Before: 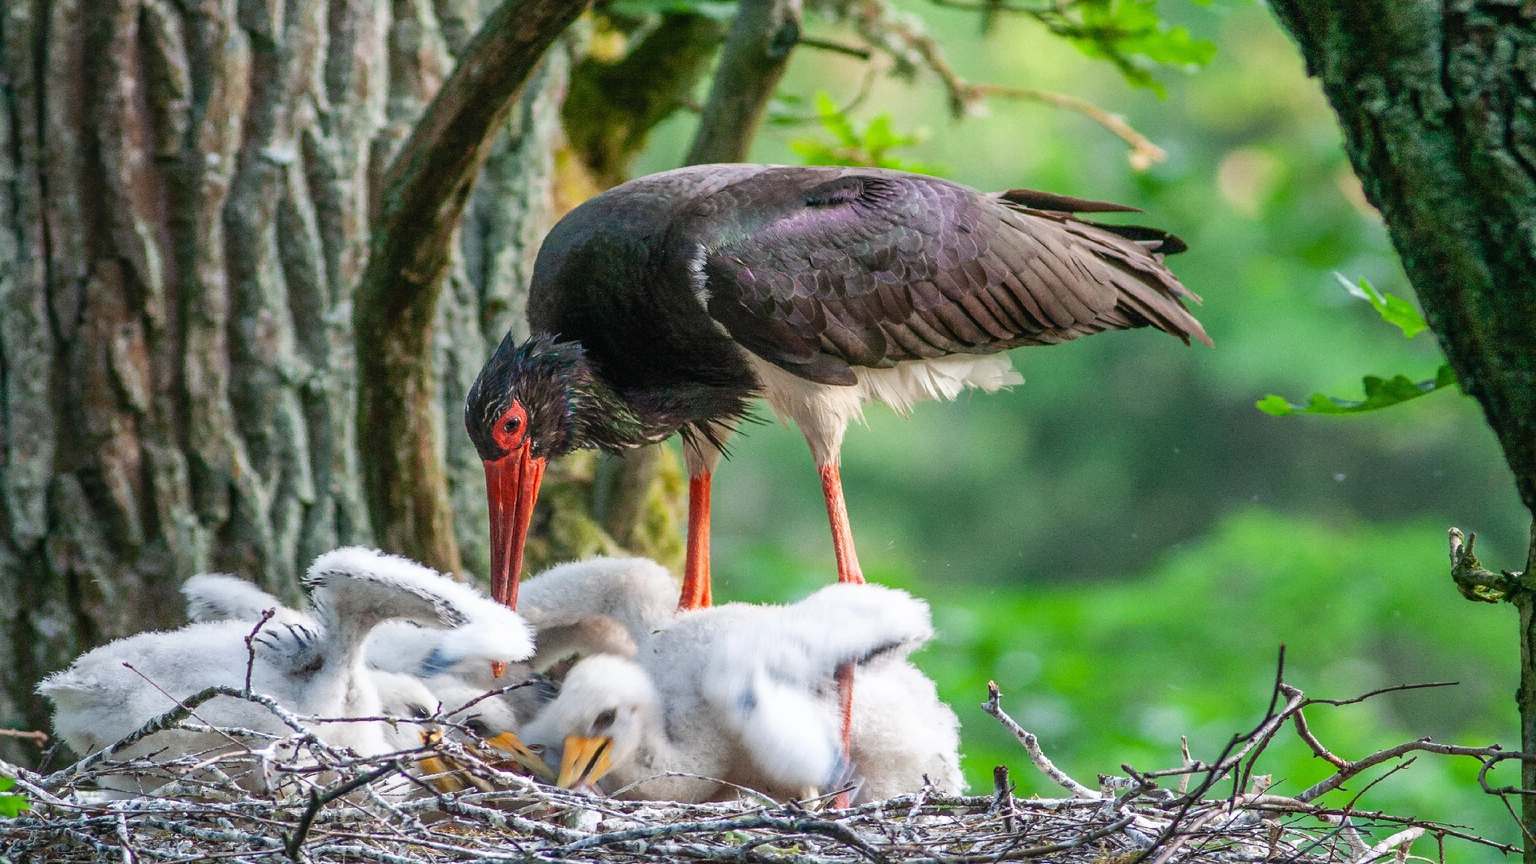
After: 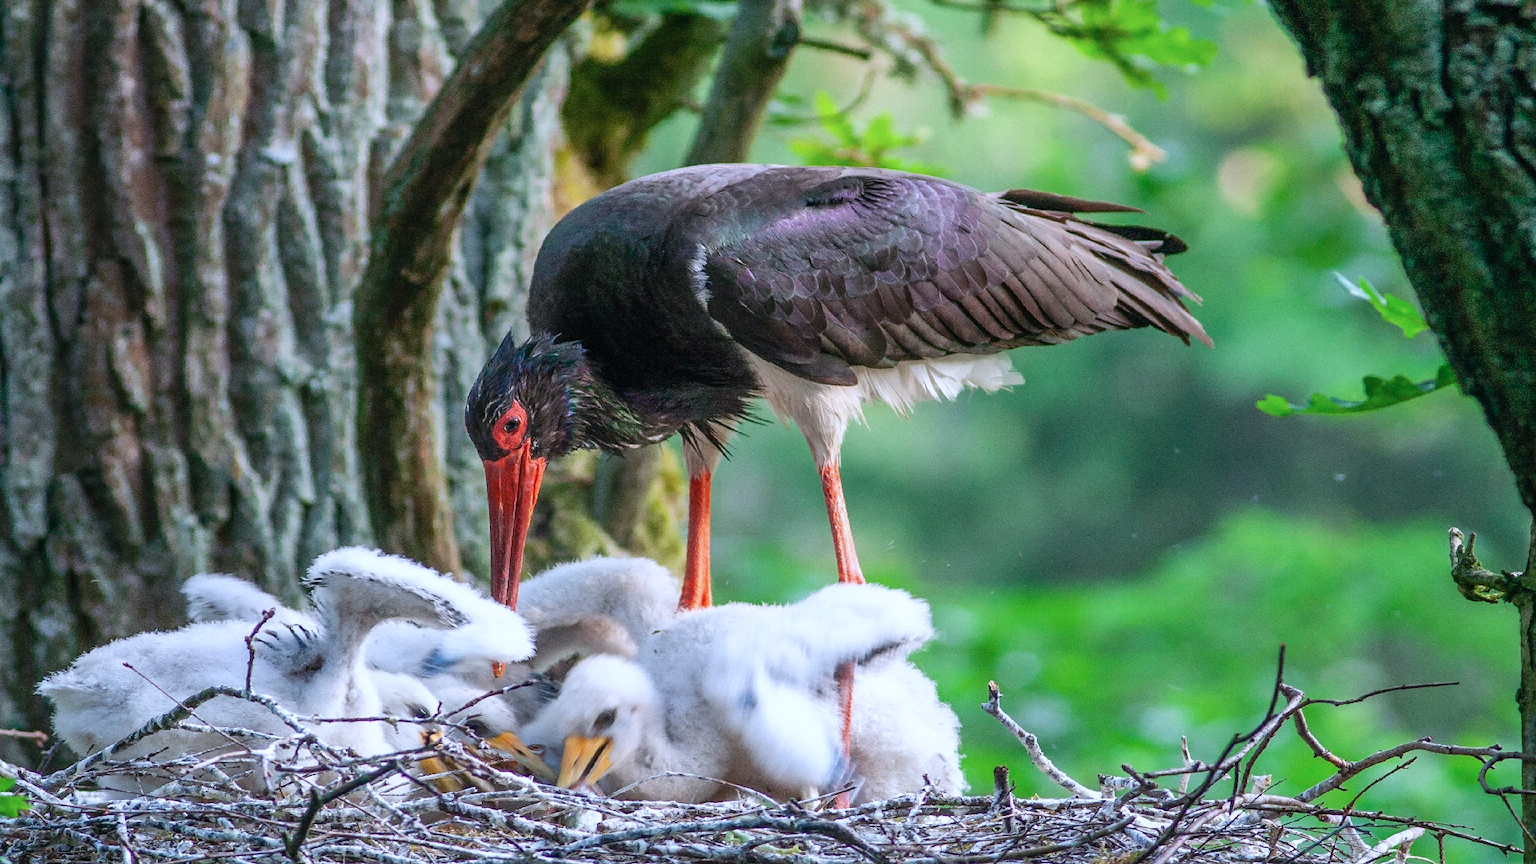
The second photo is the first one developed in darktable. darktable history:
color calibration: illuminant as shot in camera, x 0.37, y 0.382, temperature 4314.5 K
